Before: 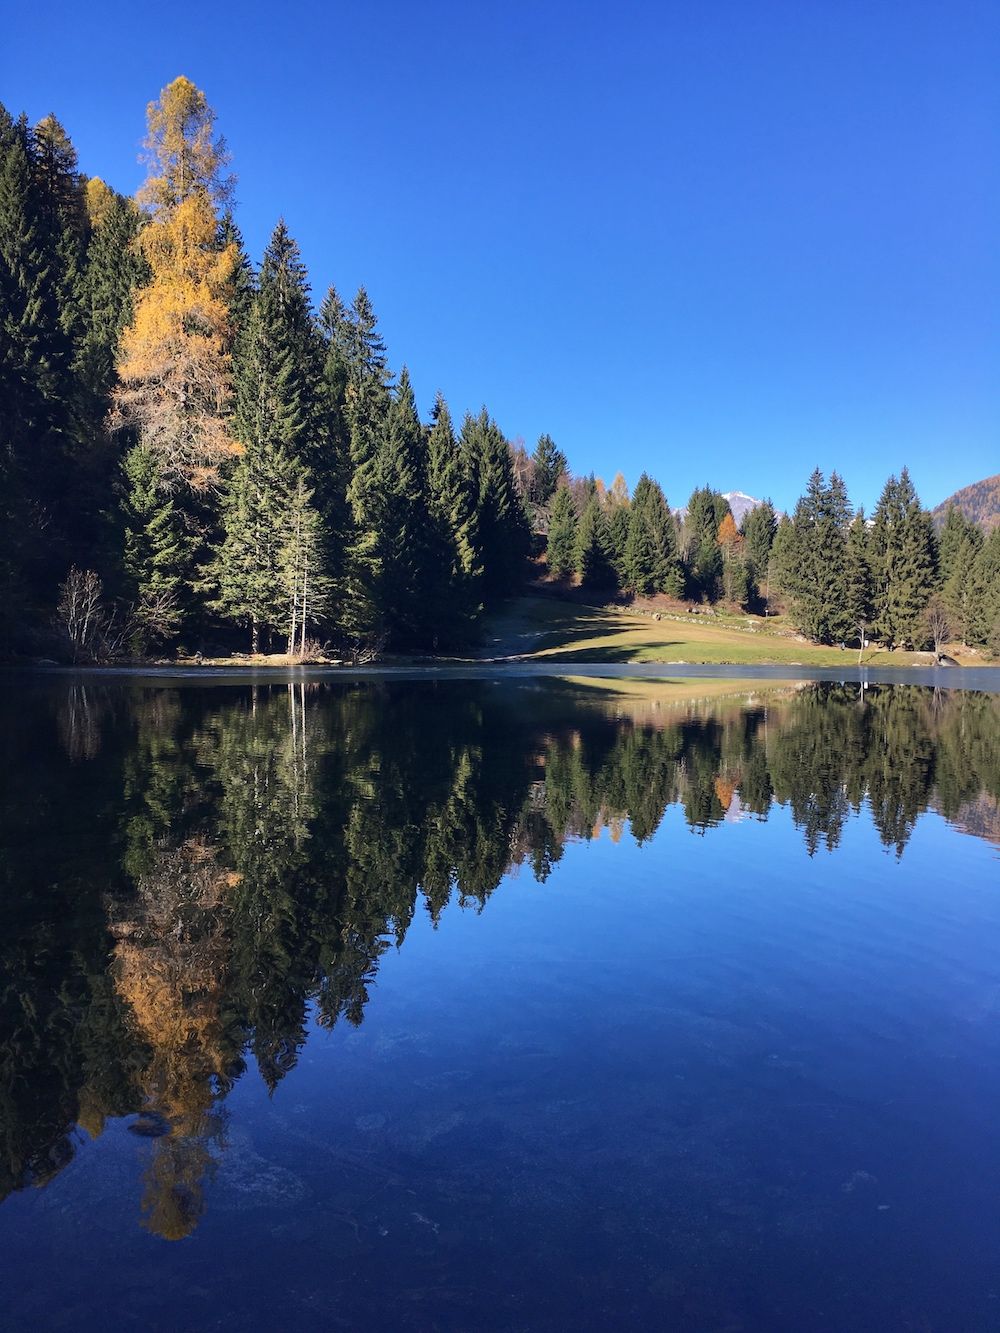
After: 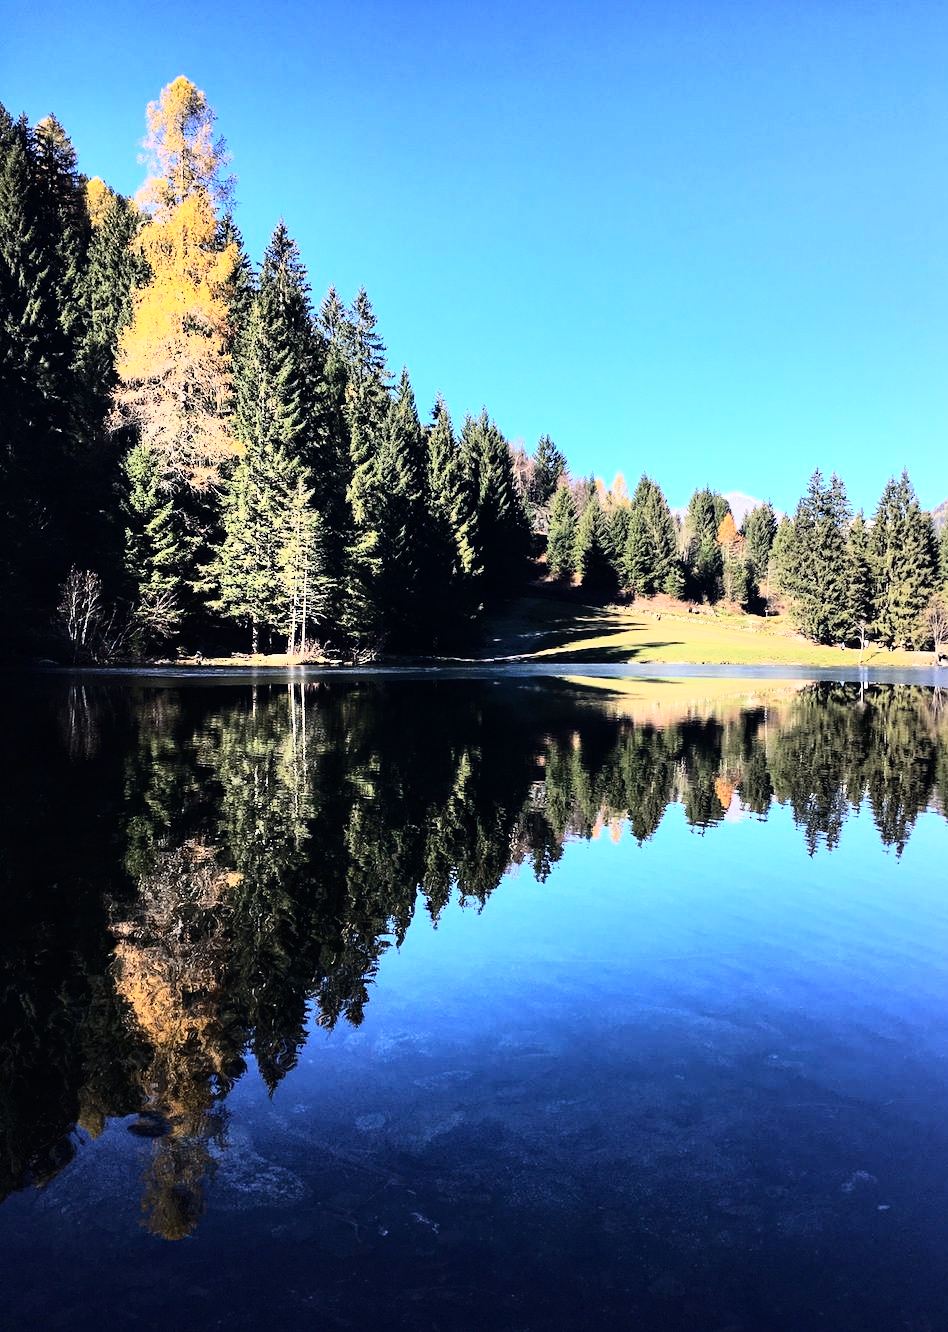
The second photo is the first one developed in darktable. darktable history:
crop and rotate: right 5.167%
rgb curve: curves: ch0 [(0, 0) (0.21, 0.15) (0.24, 0.21) (0.5, 0.75) (0.75, 0.96) (0.89, 0.99) (1, 1)]; ch1 [(0, 0.02) (0.21, 0.13) (0.25, 0.2) (0.5, 0.67) (0.75, 0.9) (0.89, 0.97) (1, 1)]; ch2 [(0, 0.02) (0.21, 0.13) (0.25, 0.2) (0.5, 0.67) (0.75, 0.9) (0.89, 0.97) (1, 1)], compensate middle gray true
